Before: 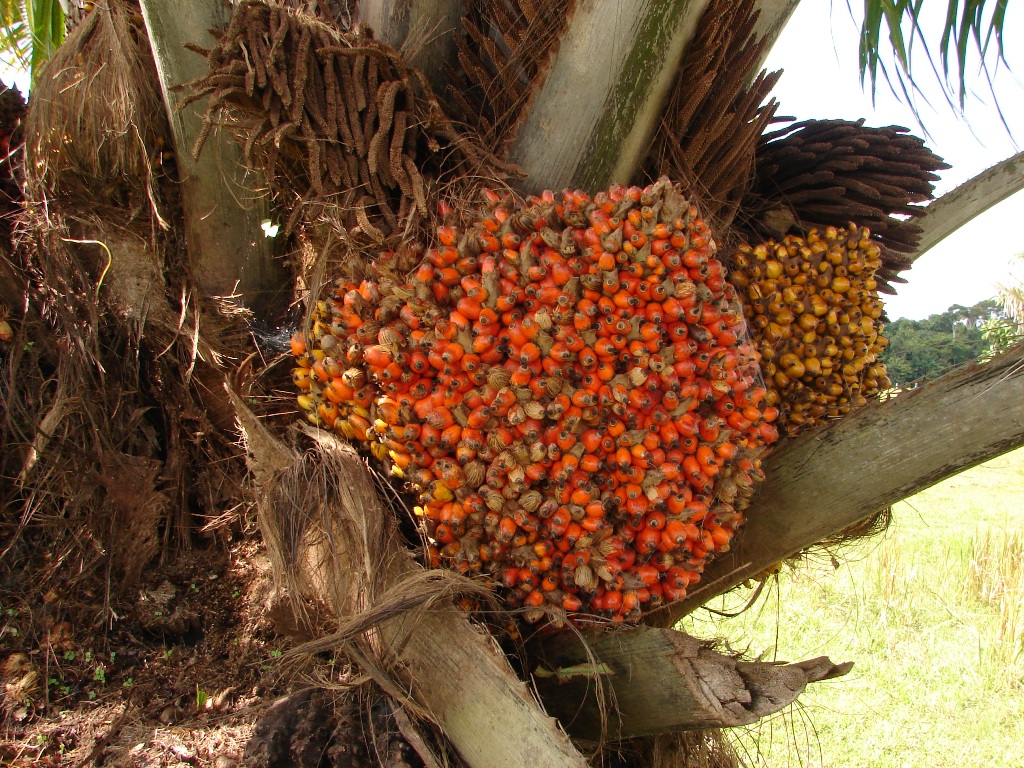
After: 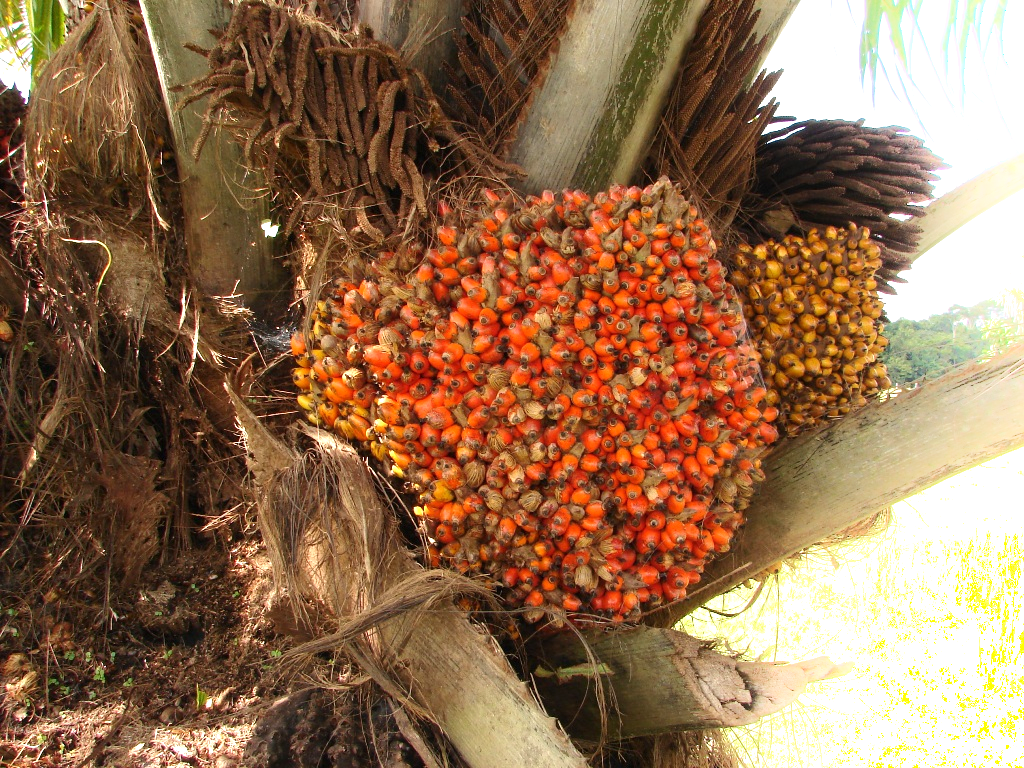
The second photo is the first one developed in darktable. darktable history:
exposure: exposure 0.608 EV, compensate highlight preservation false
shadows and highlights: shadows -20.92, highlights 98.2, highlights color adjustment 73.77%, soften with gaussian
